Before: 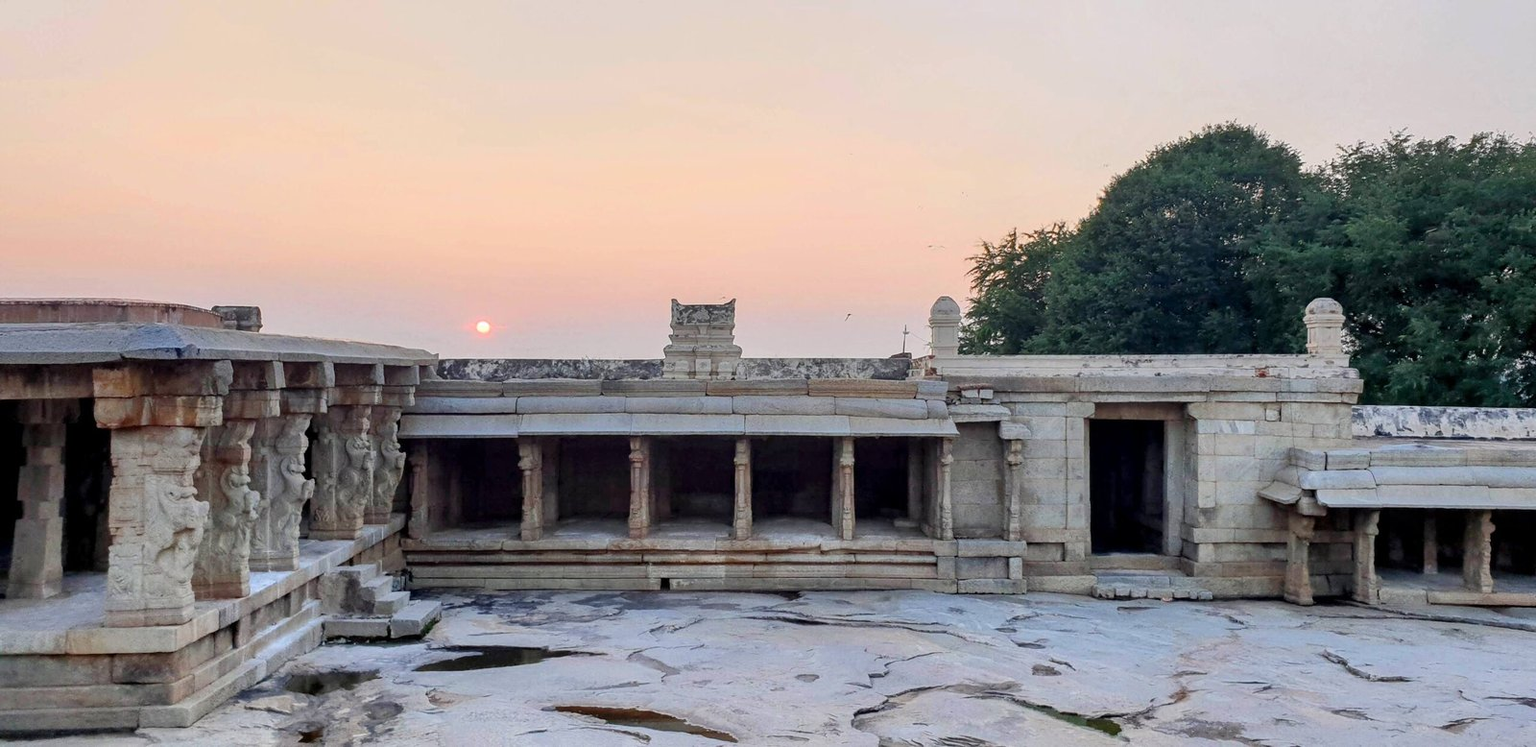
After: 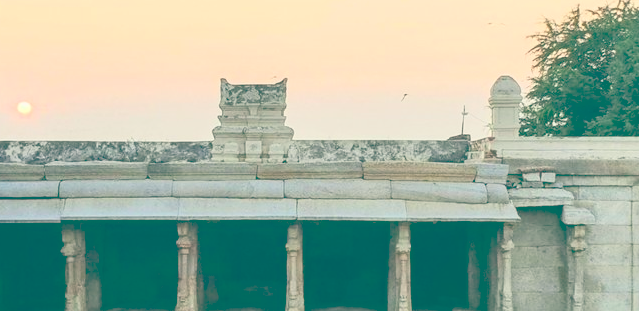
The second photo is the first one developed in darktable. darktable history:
crop: left 30%, top 30%, right 30%, bottom 30%
tone curve: curves: ch0 [(0, 0.148) (0.191, 0.225) (0.712, 0.695) (0.864, 0.797) (1, 0.839)]
global tonemap: drago (0.7, 100)
color balance: lift [1.005, 0.99, 1.007, 1.01], gamma [1, 1.034, 1.032, 0.966], gain [0.873, 1.055, 1.067, 0.933]
